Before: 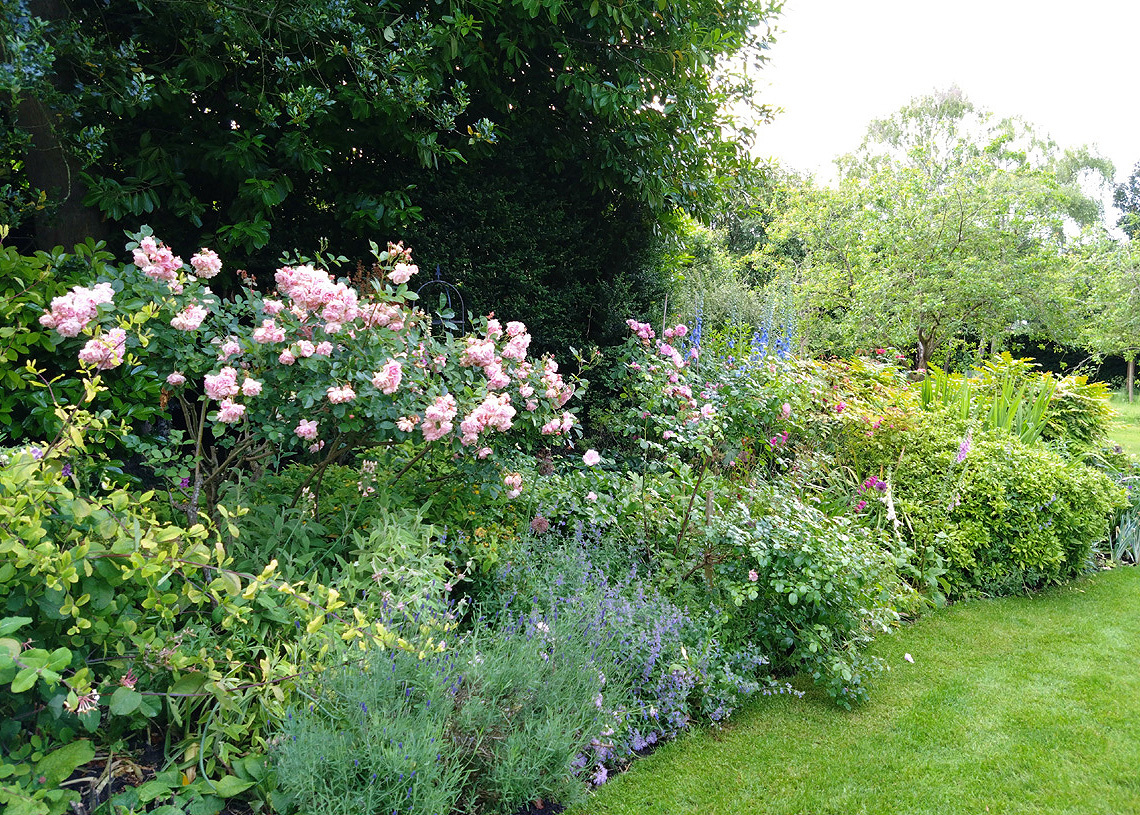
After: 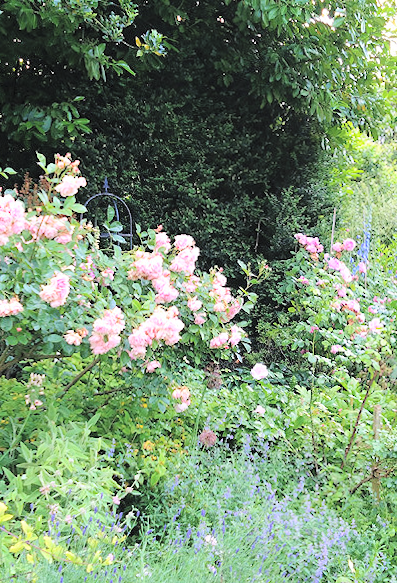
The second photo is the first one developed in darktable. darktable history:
contrast brightness saturation: brightness 0.28
crop and rotate: left 29.476%, top 10.214%, right 35.32%, bottom 17.333%
tone curve: curves: ch0 [(0, 0) (0.004, 0.001) (0.133, 0.112) (0.325, 0.362) (0.832, 0.893) (1, 1)], color space Lab, linked channels, preserve colors none
tone equalizer: on, module defaults
rotate and perspective: rotation 0.174°, lens shift (vertical) 0.013, lens shift (horizontal) 0.019, shear 0.001, automatic cropping original format, crop left 0.007, crop right 0.991, crop top 0.016, crop bottom 0.997
